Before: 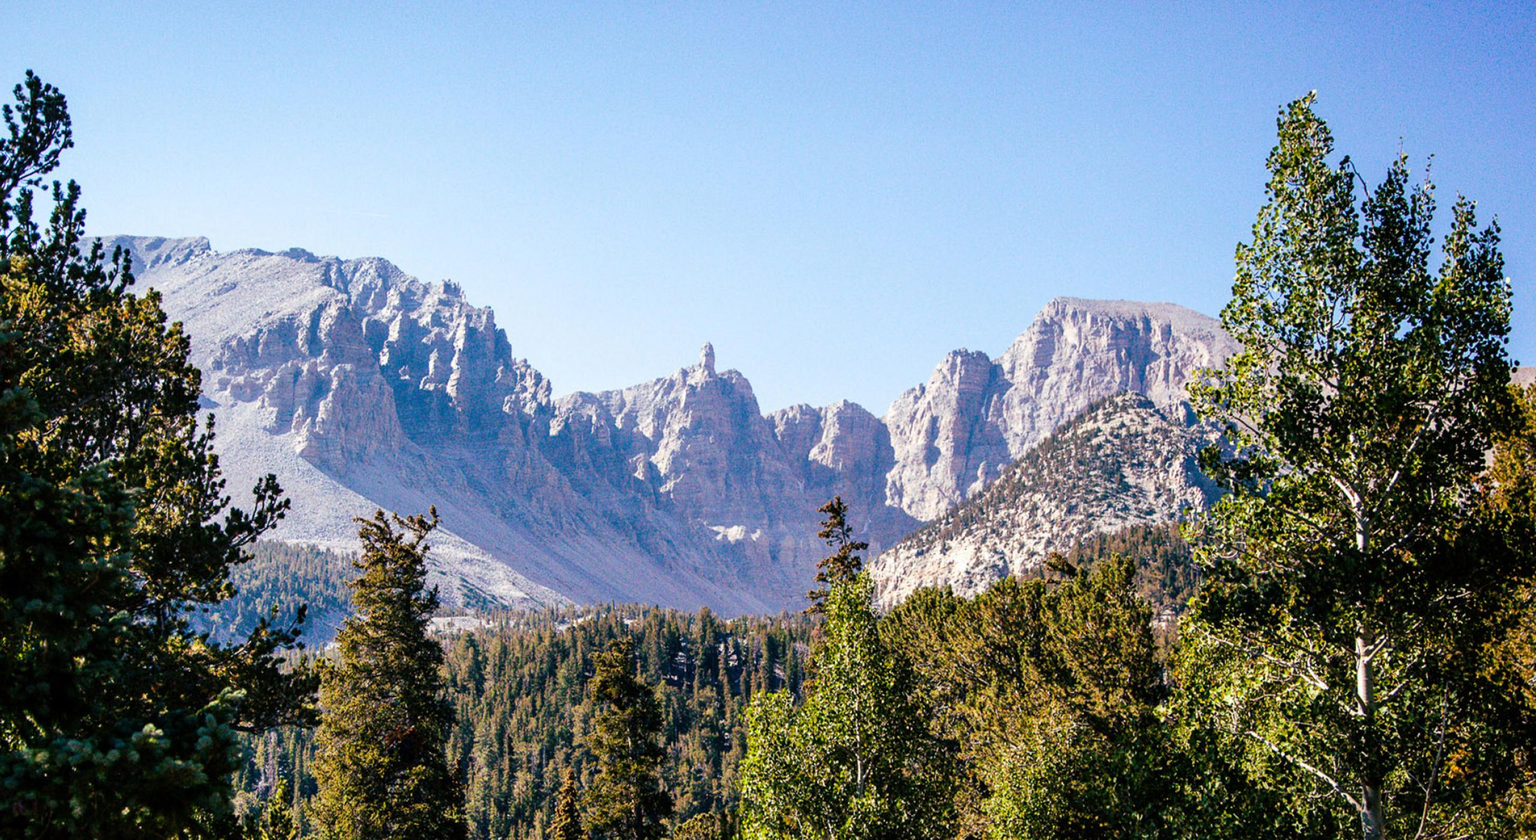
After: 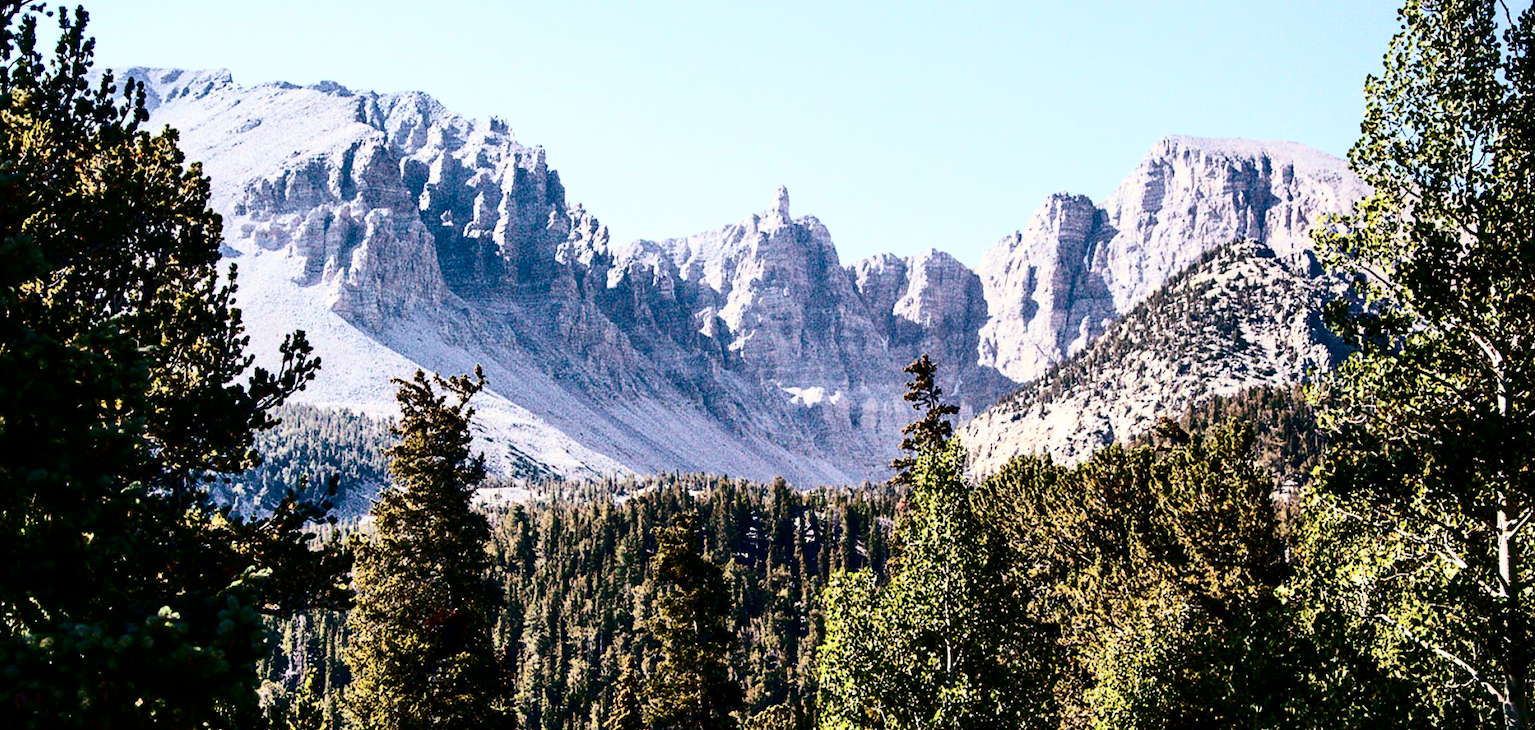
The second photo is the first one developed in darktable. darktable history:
contrast brightness saturation: contrast 0.5, saturation -0.1
crop: top 20.916%, right 9.437%, bottom 0.316%
